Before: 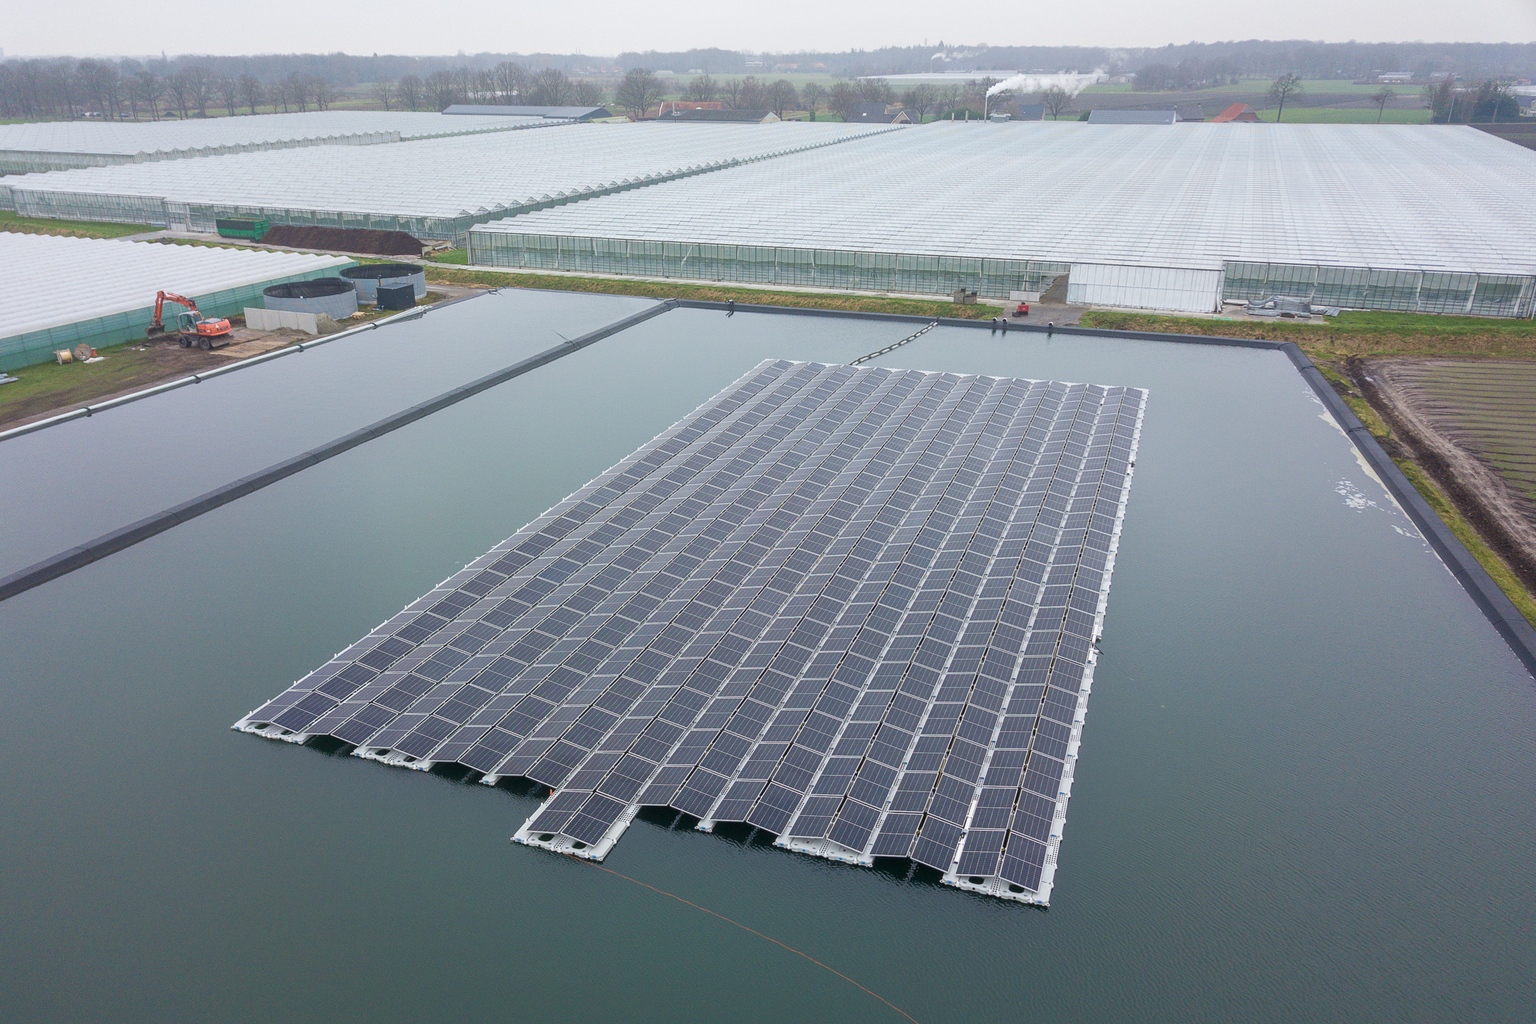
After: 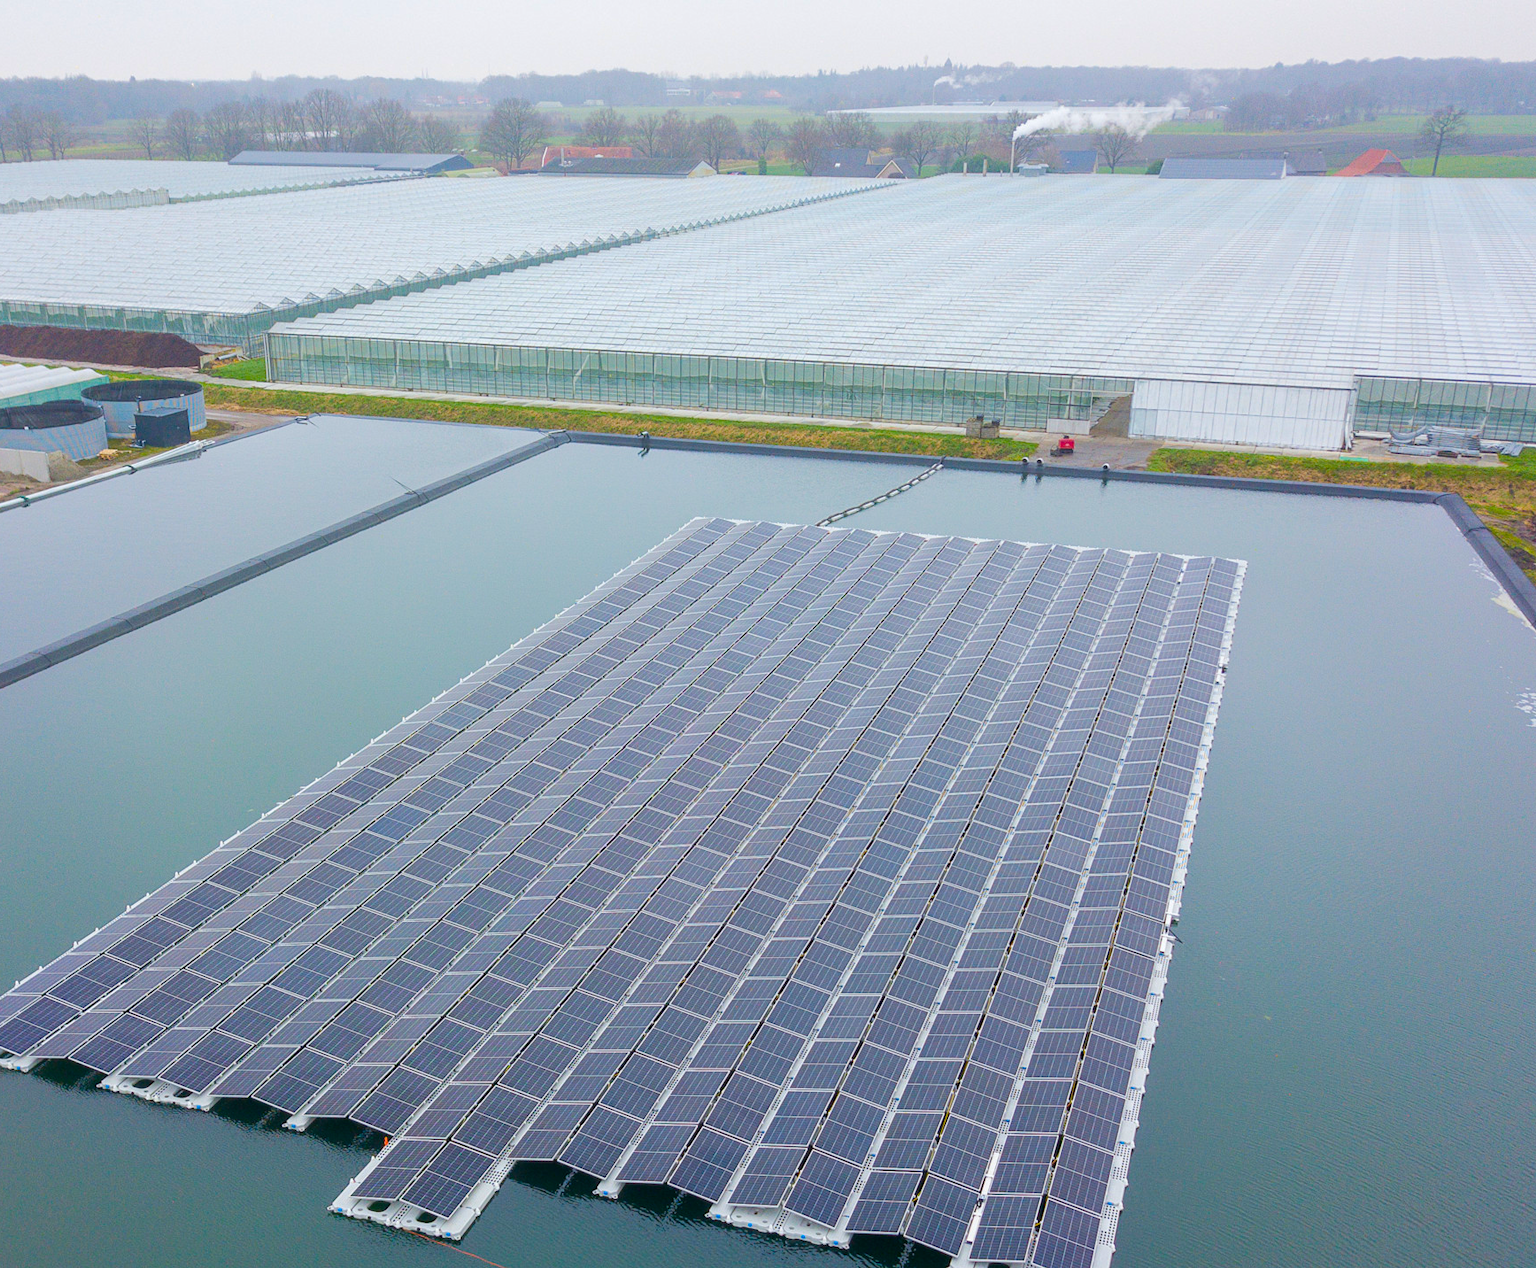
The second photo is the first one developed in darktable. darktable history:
color balance rgb: perceptual saturation grading › global saturation 37.048%, perceptual saturation grading › shadows 34.553%, perceptual brilliance grading › mid-tones 9.157%, perceptual brilliance grading › shadows 15.788%, global vibrance 20%
tone equalizer: edges refinement/feathering 500, mask exposure compensation -1.57 EV, preserve details no
crop: left 18.469%, right 12.123%, bottom 13.972%
